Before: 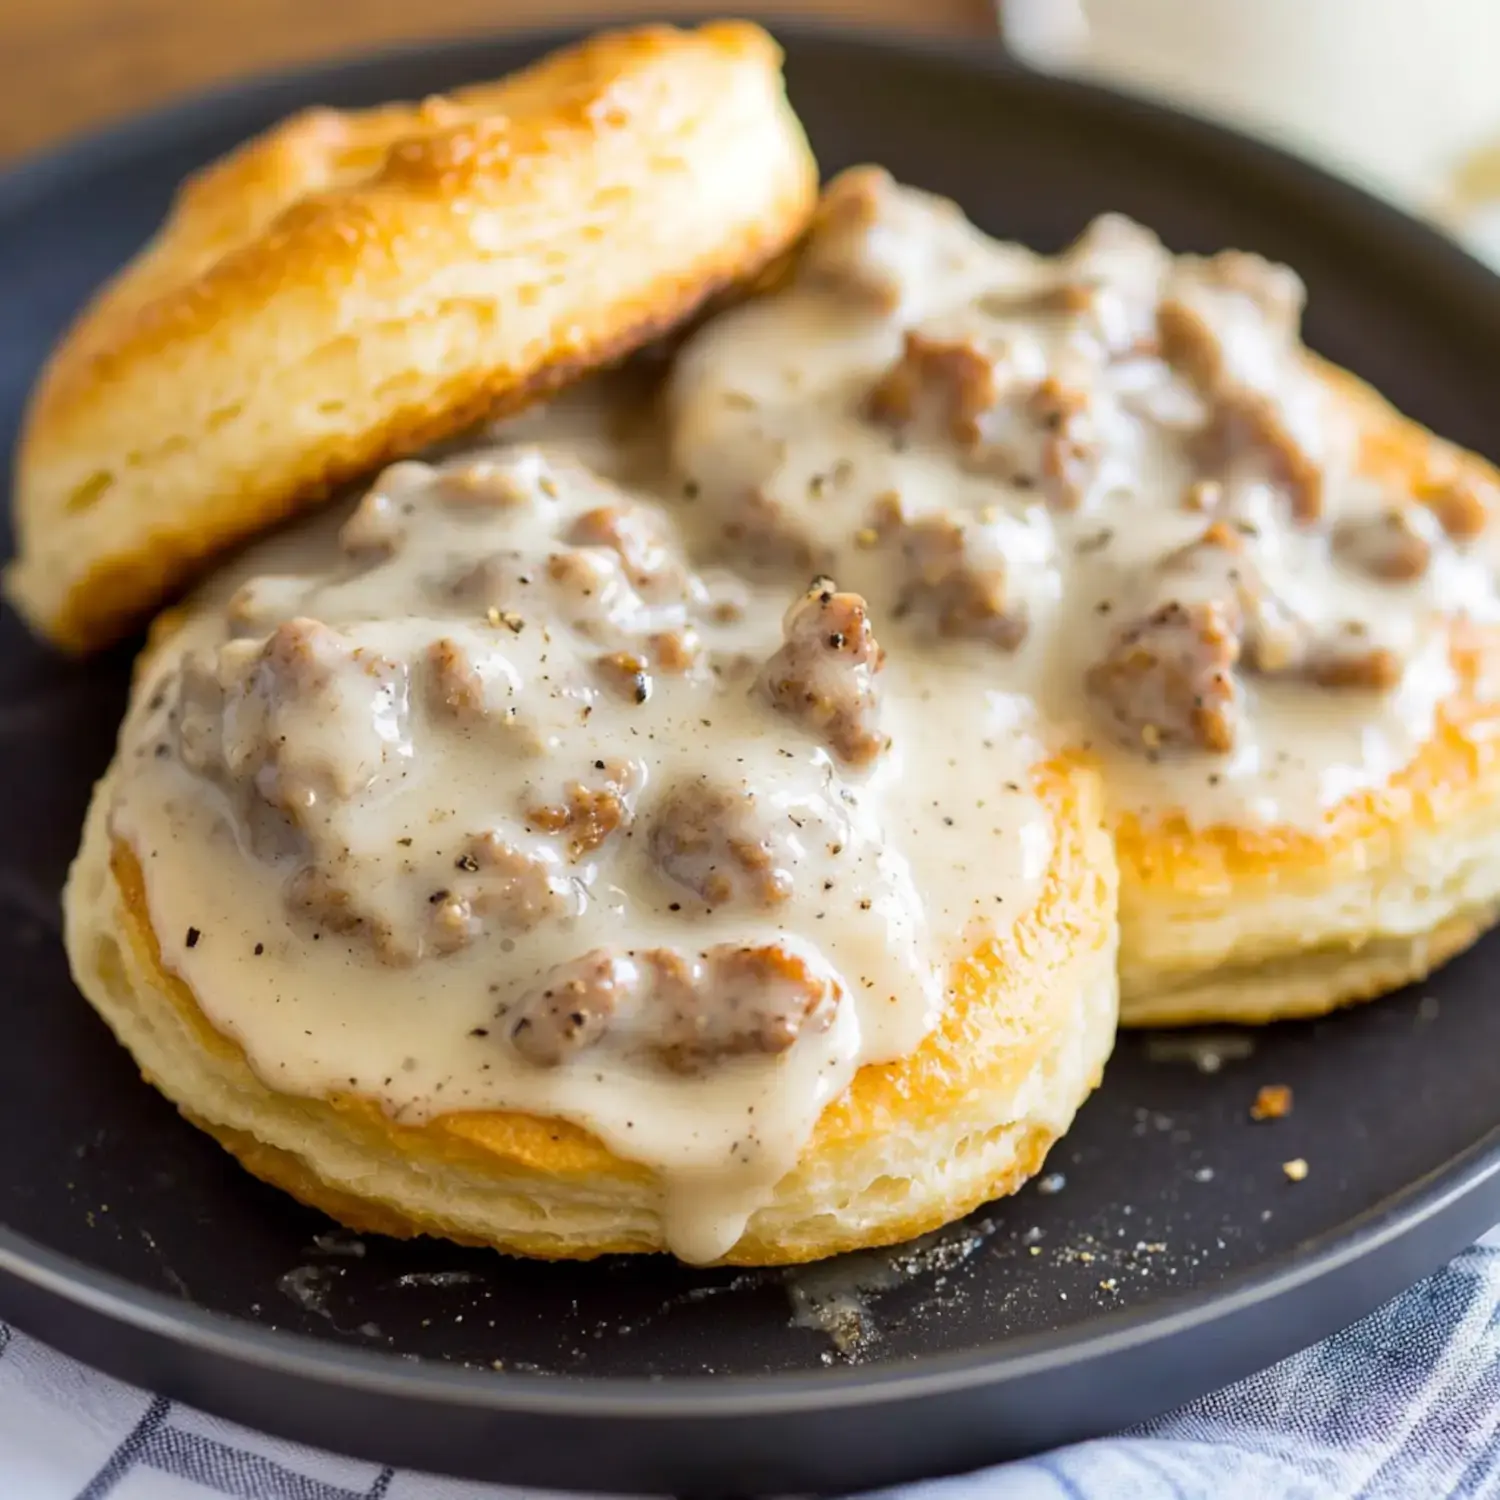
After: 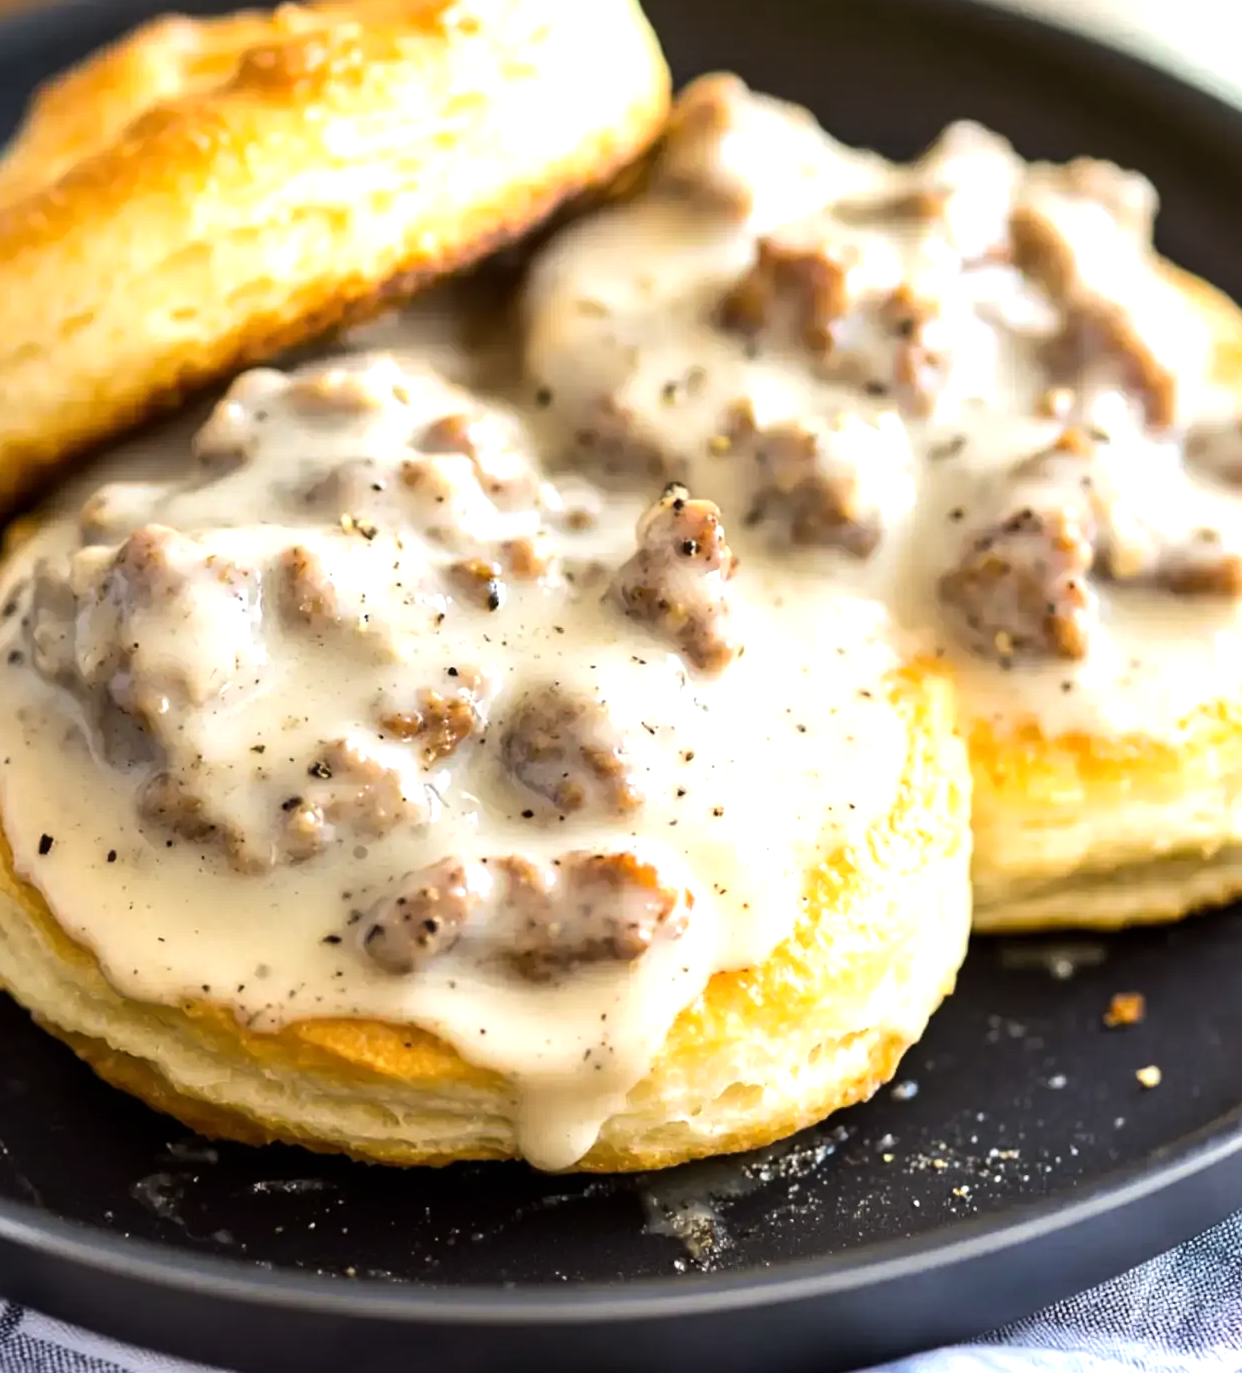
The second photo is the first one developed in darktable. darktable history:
crop: left 9.807%, top 6.259%, right 7.334%, bottom 2.177%
tone equalizer: -8 EV -0.75 EV, -7 EV -0.7 EV, -6 EV -0.6 EV, -5 EV -0.4 EV, -3 EV 0.4 EV, -2 EV 0.6 EV, -1 EV 0.7 EV, +0 EV 0.75 EV, edges refinement/feathering 500, mask exposure compensation -1.57 EV, preserve details no
